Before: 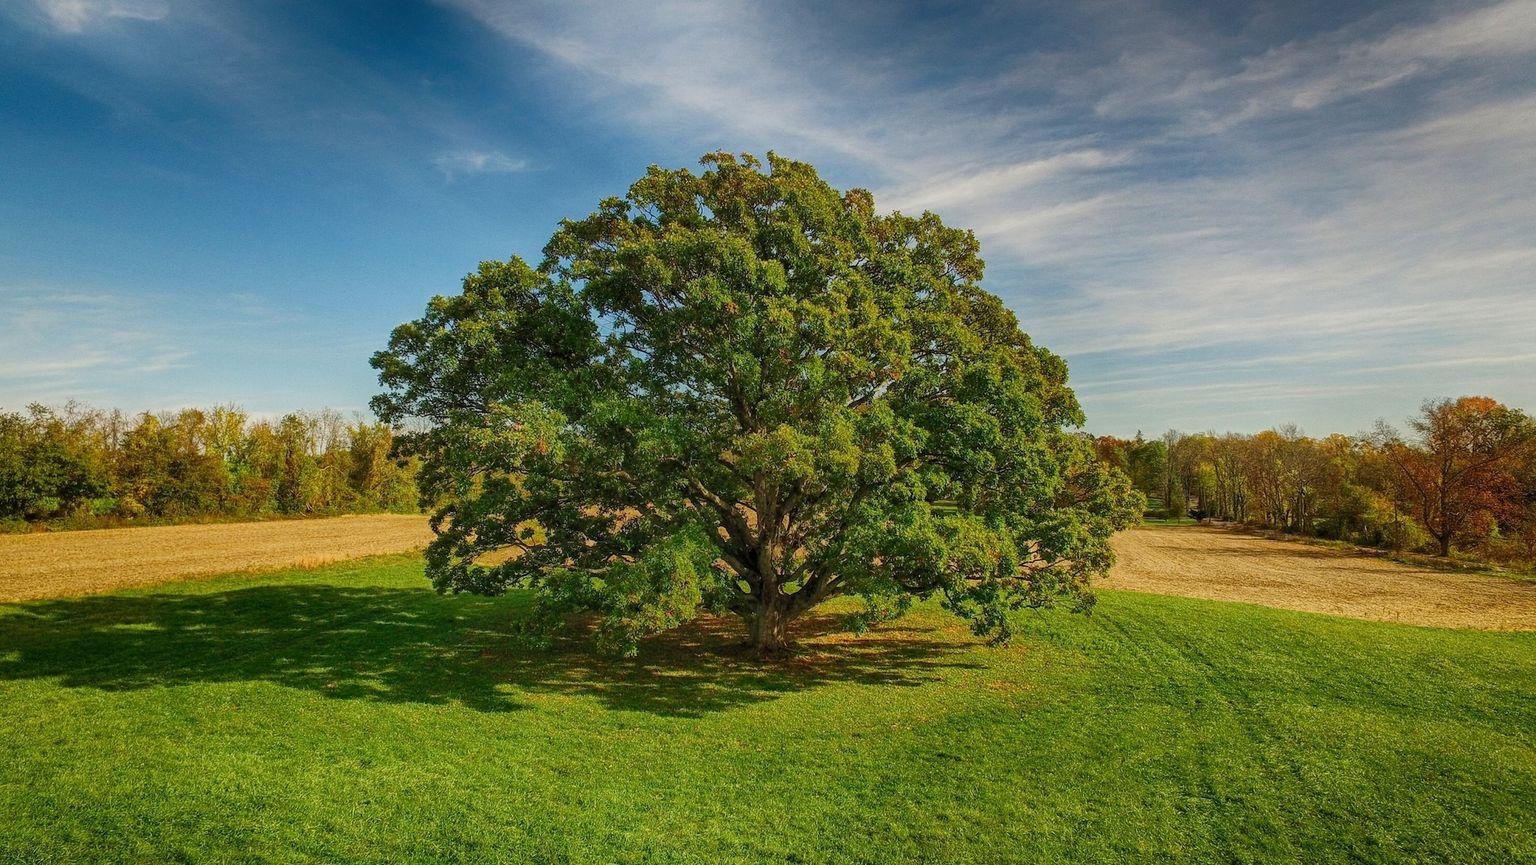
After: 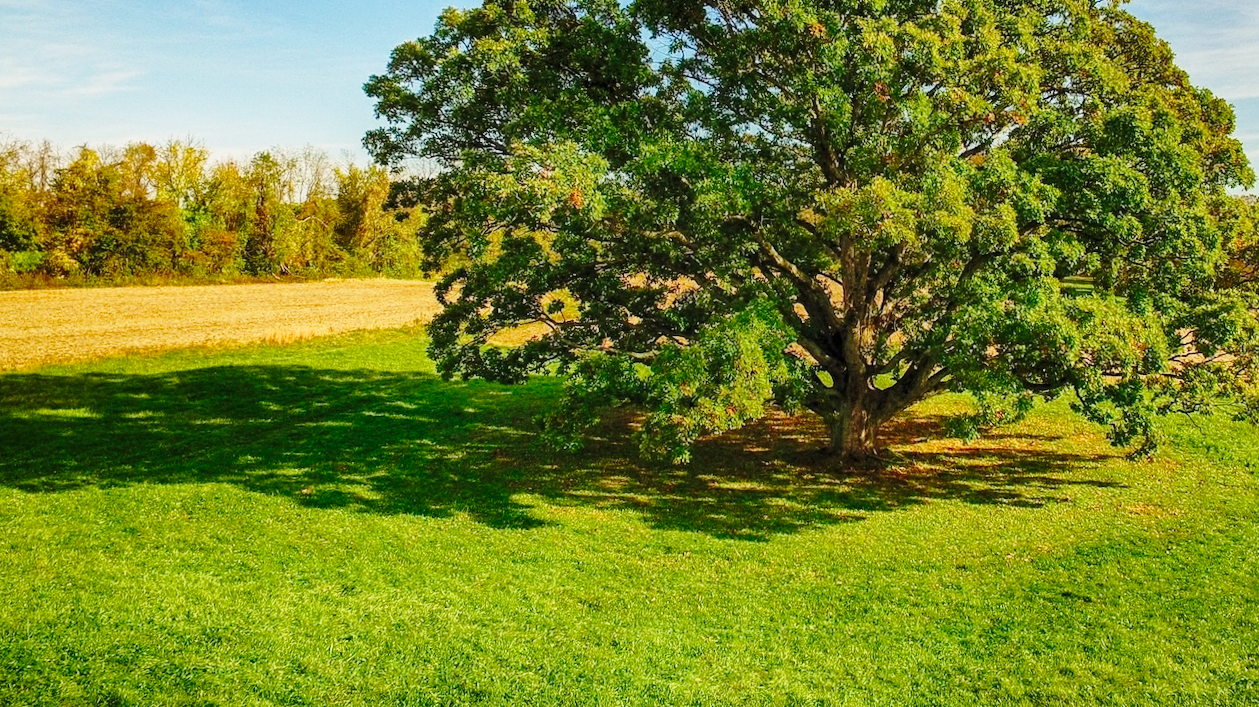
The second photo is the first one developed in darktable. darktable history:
base curve: curves: ch0 [(0, 0) (0.028, 0.03) (0.121, 0.232) (0.46, 0.748) (0.859, 0.968) (1, 1)], preserve colors none
crop and rotate: angle -1.22°, left 3.554%, top 32.052%, right 28.303%
